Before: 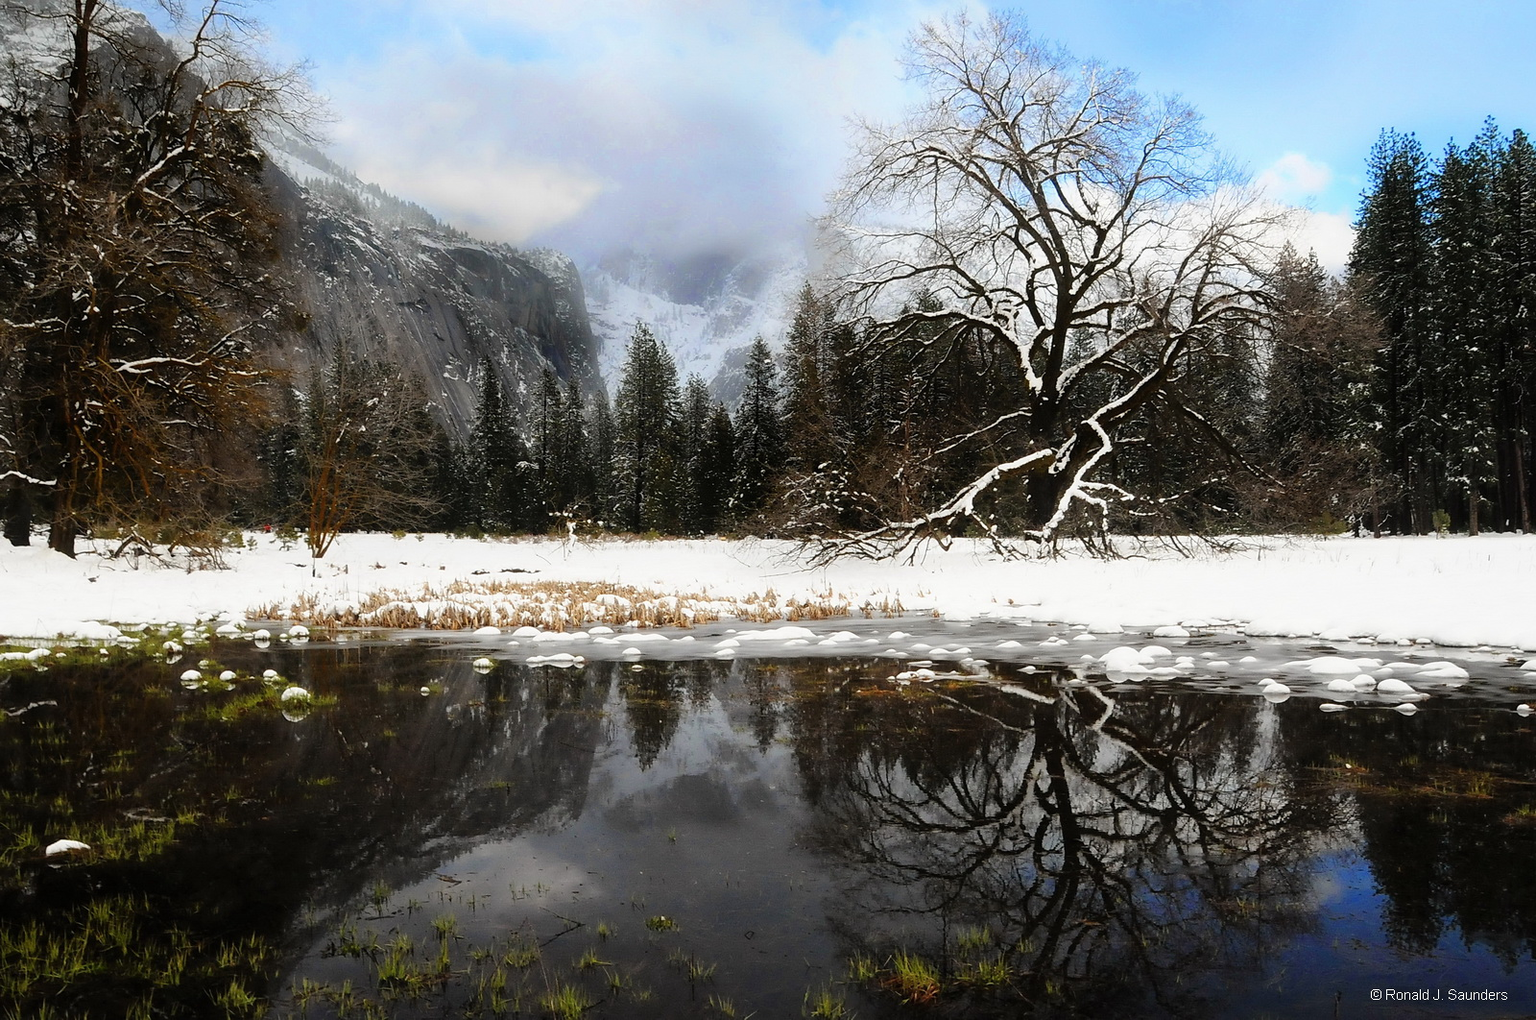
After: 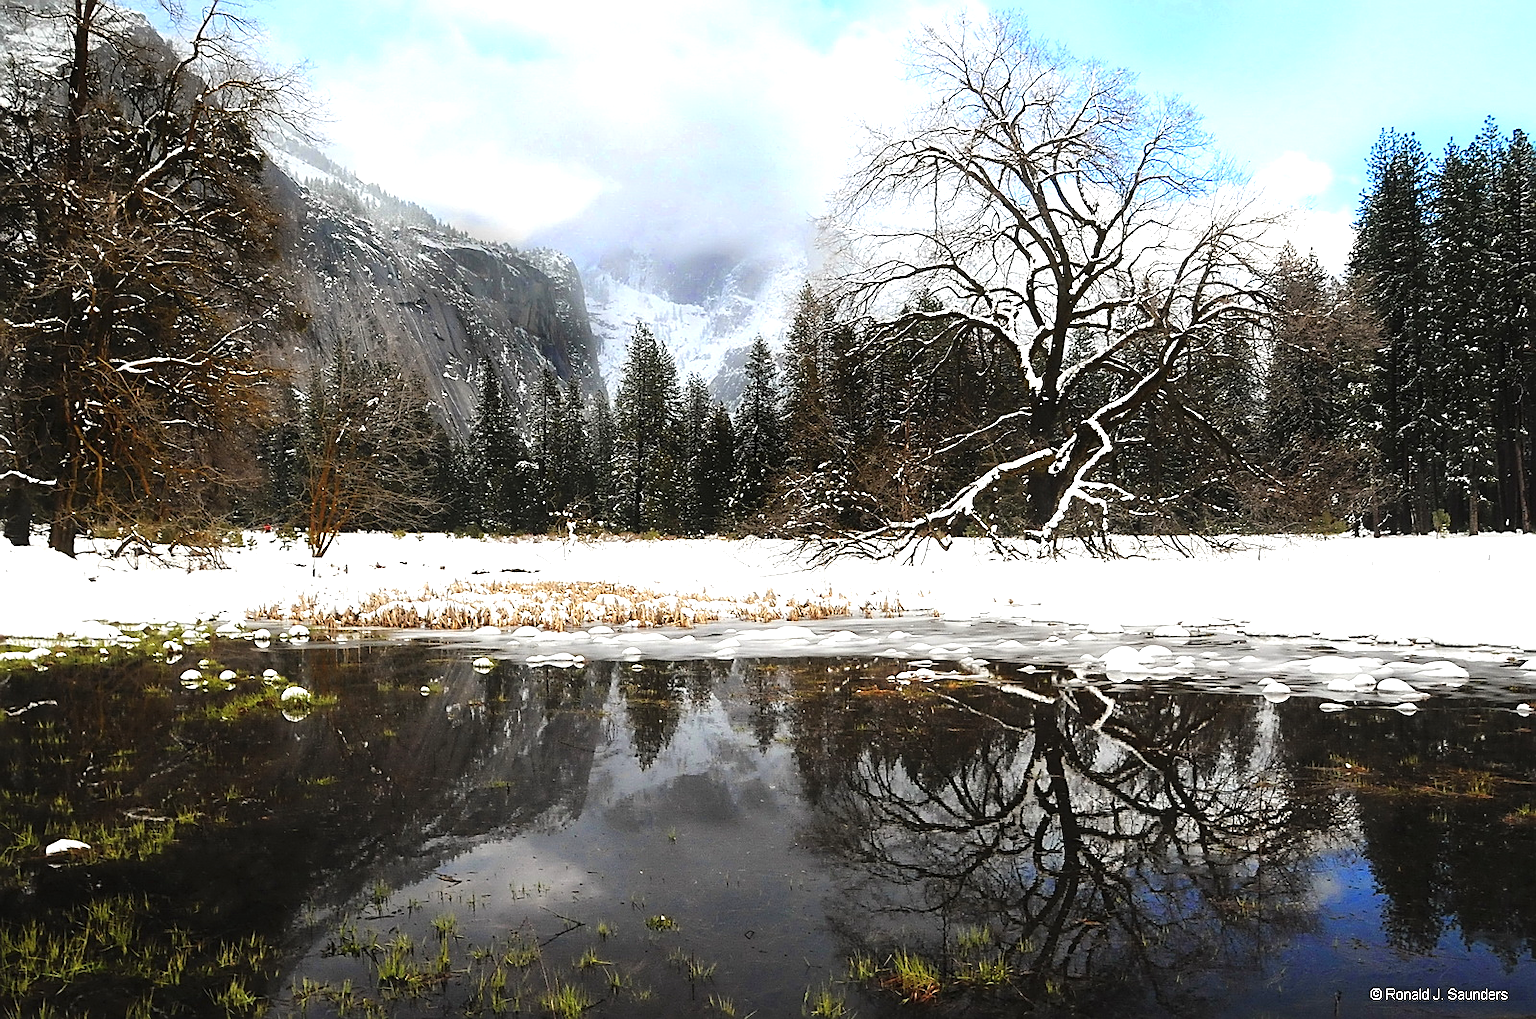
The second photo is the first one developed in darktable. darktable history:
sharpen: amount 0.572
exposure: black level correction -0.002, exposure 0.714 EV, compensate exposure bias true, compensate highlight preservation false
